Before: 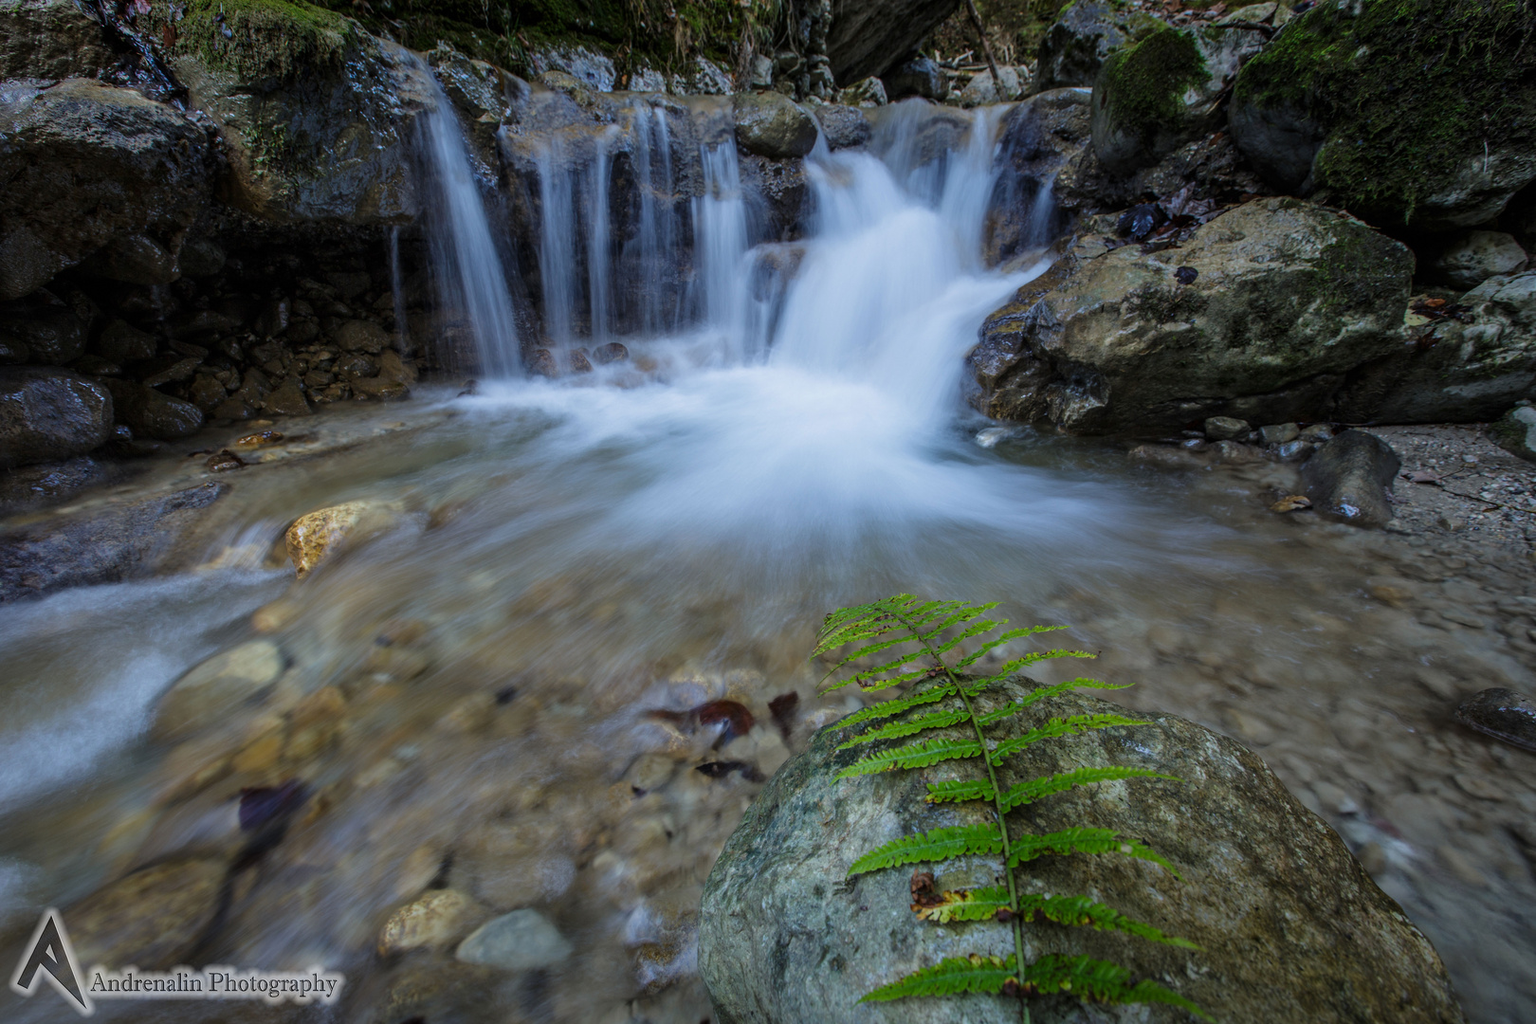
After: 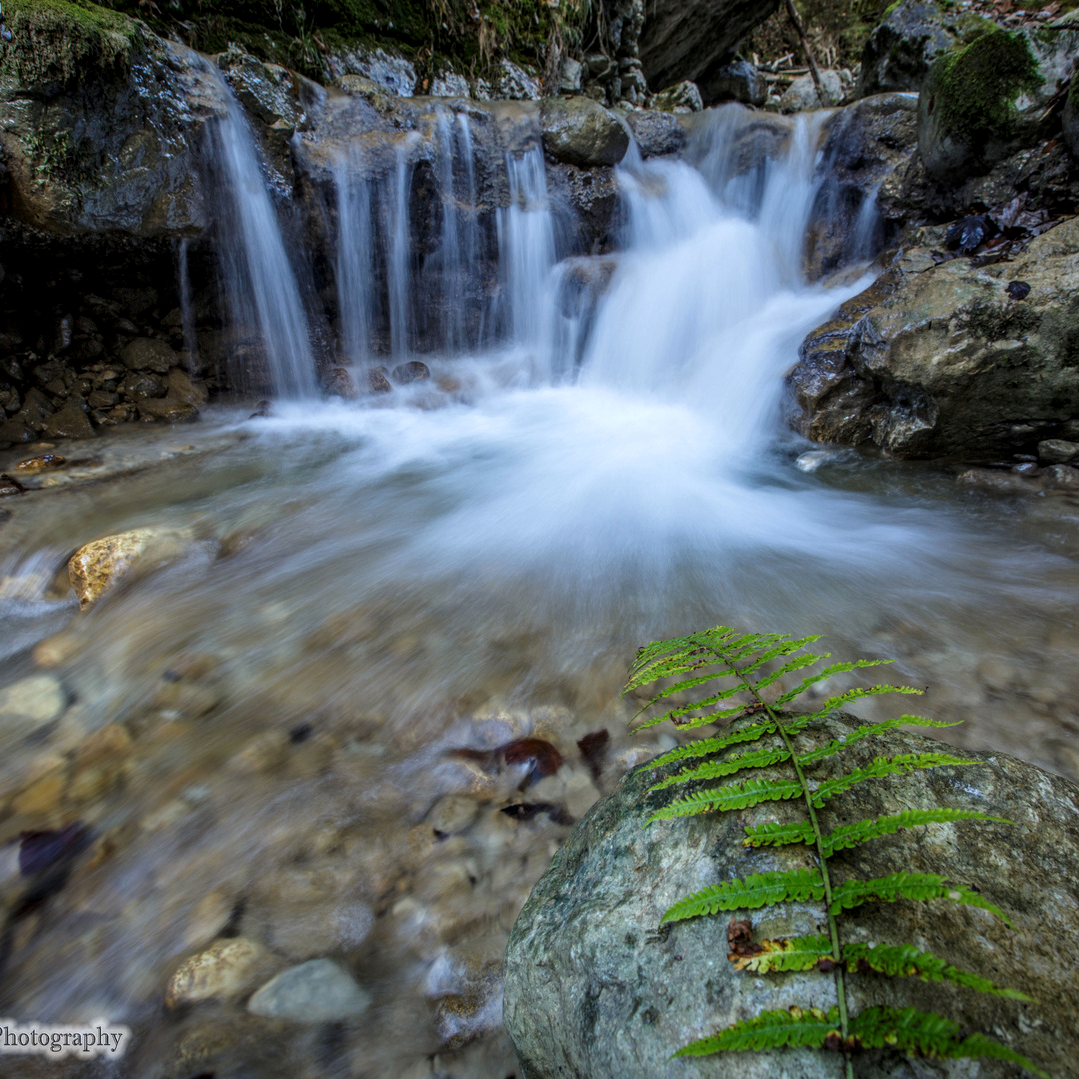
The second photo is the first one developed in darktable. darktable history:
white balance: emerald 1
exposure: exposure 0.2 EV, compensate highlight preservation false
crop and rotate: left 14.385%, right 18.948%
local contrast: on, module defaults
